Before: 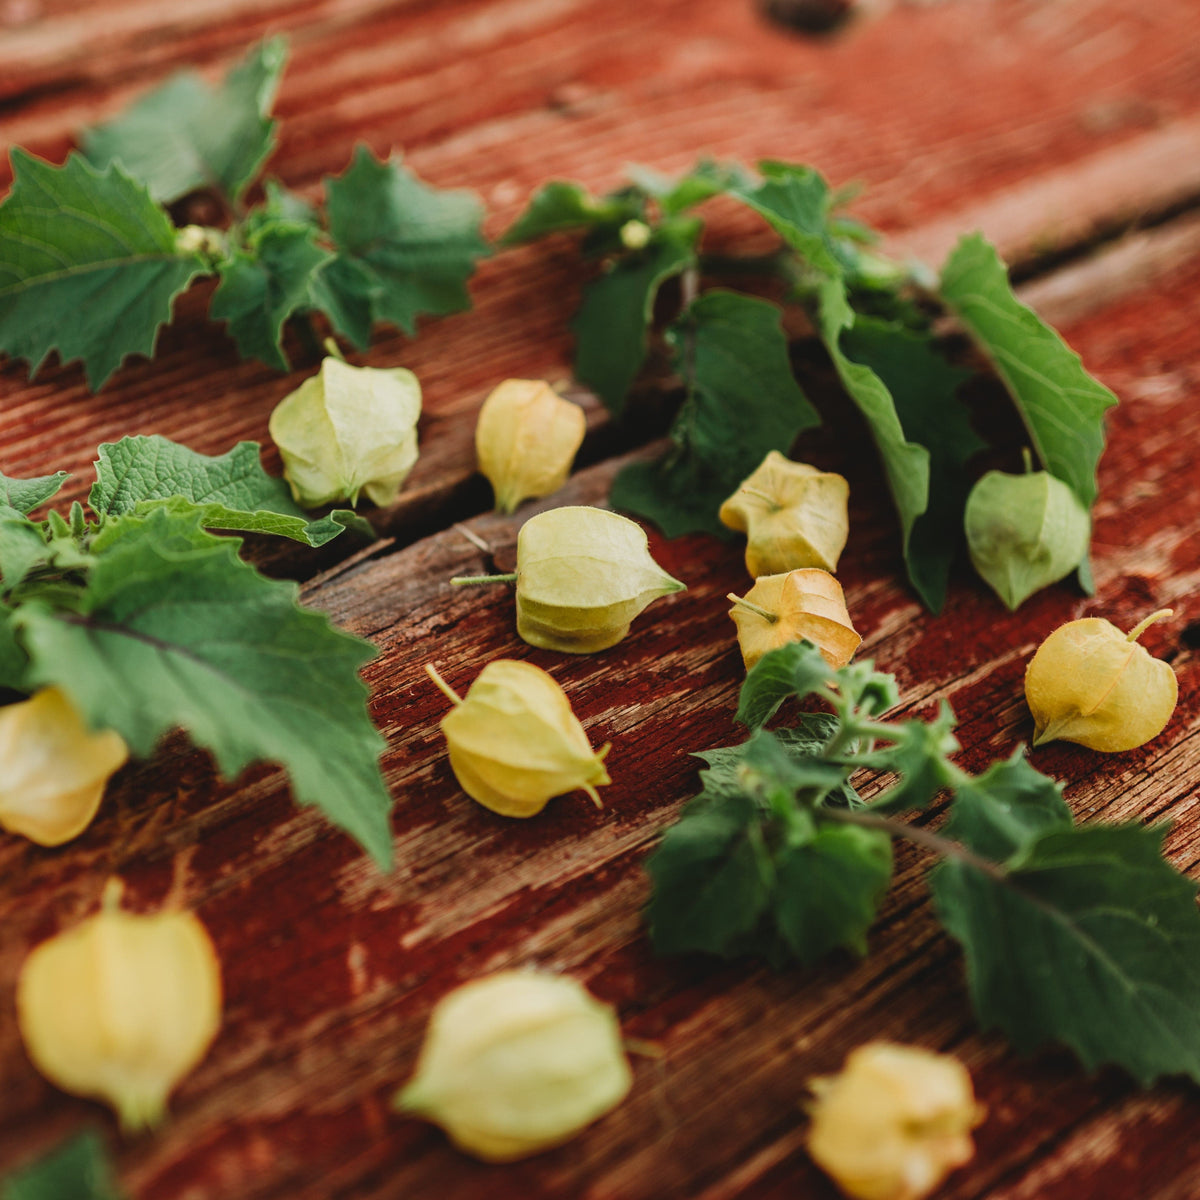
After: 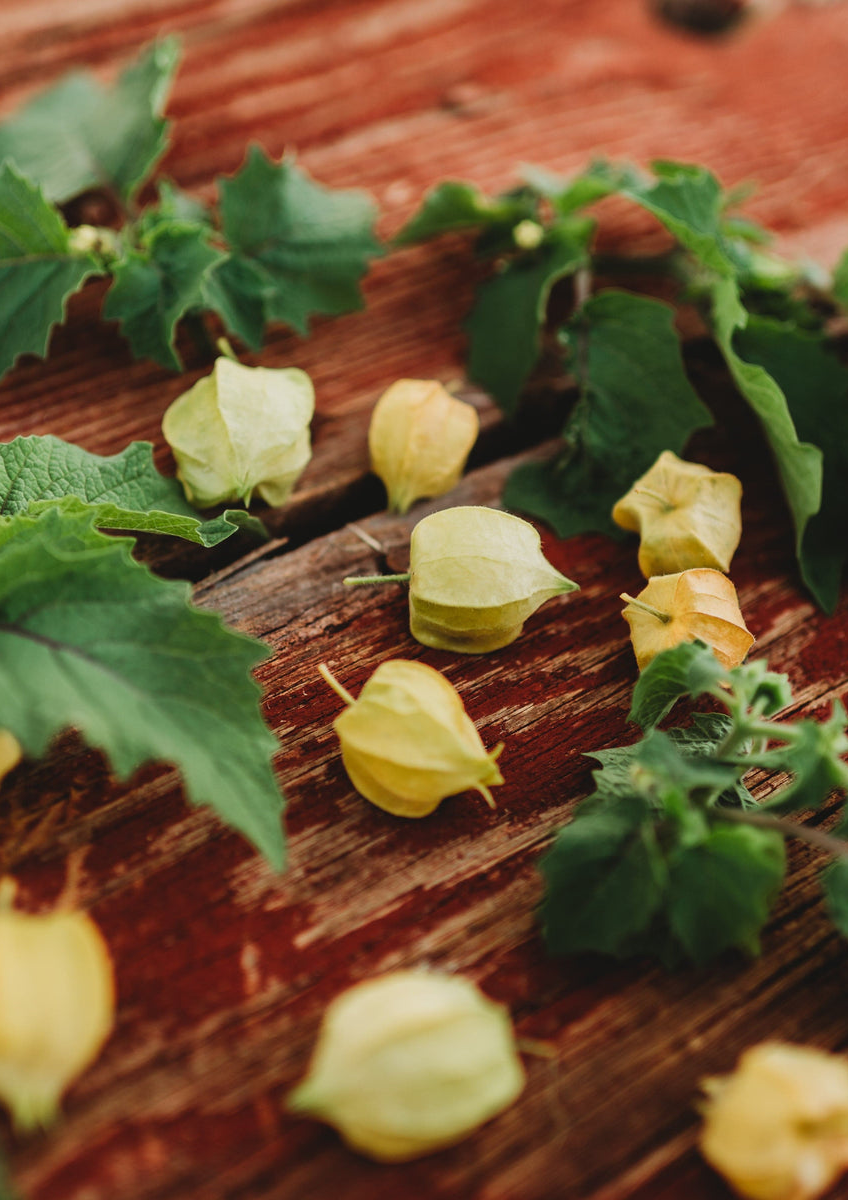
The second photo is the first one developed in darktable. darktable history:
crop and rotate: left 8.947%, right 20.338%
